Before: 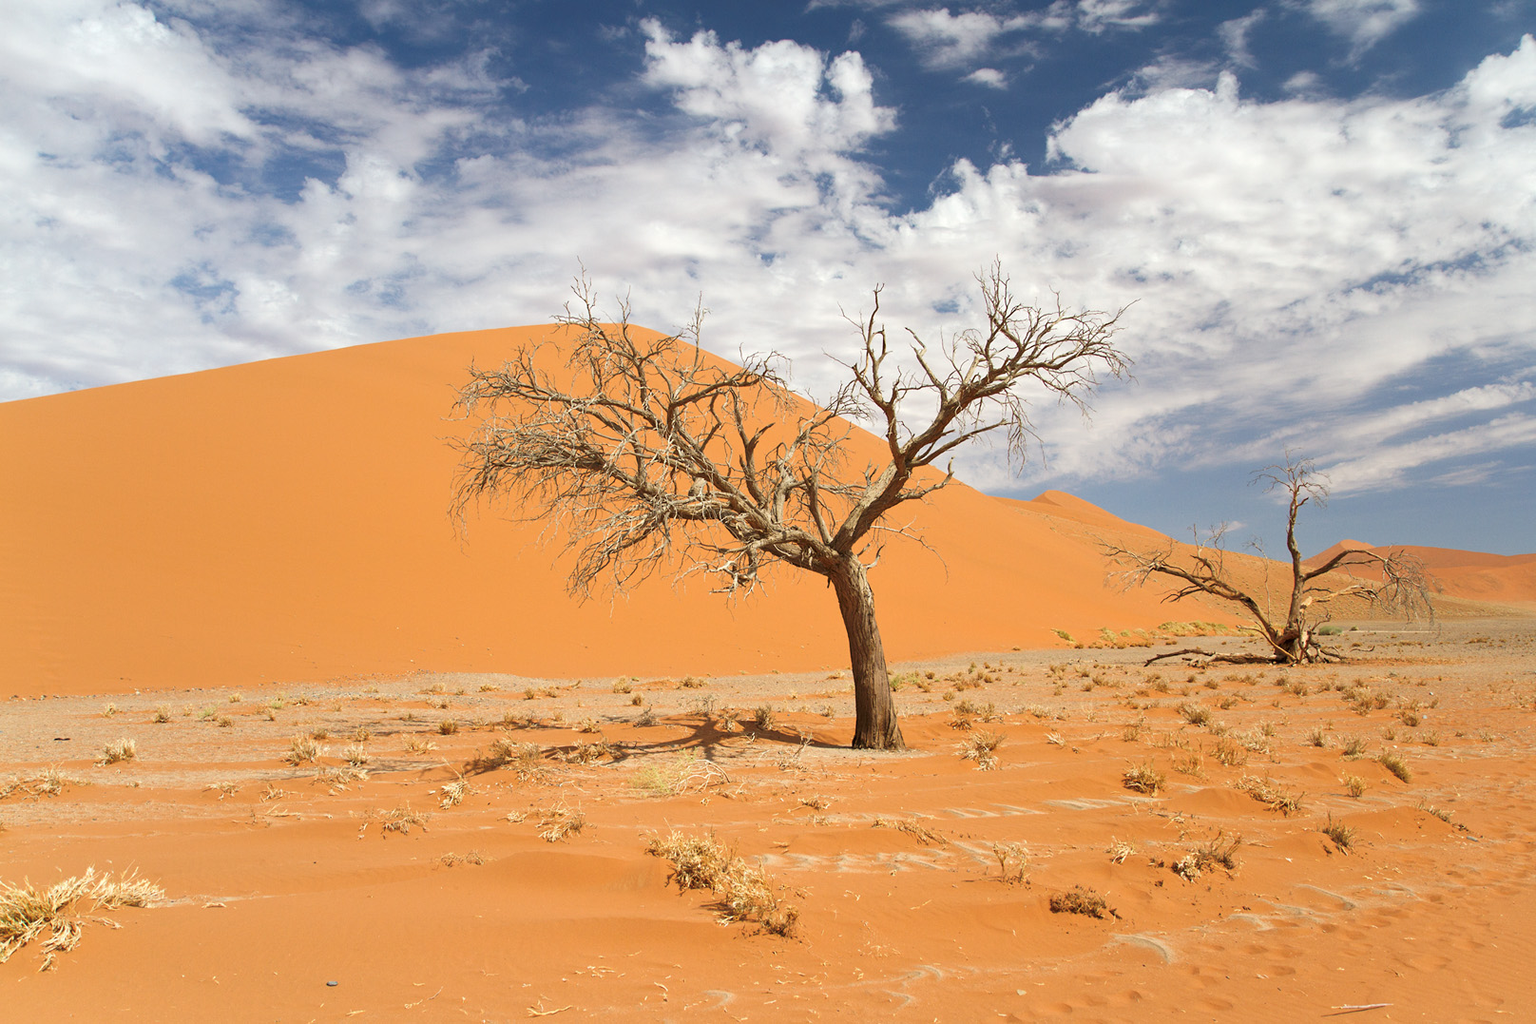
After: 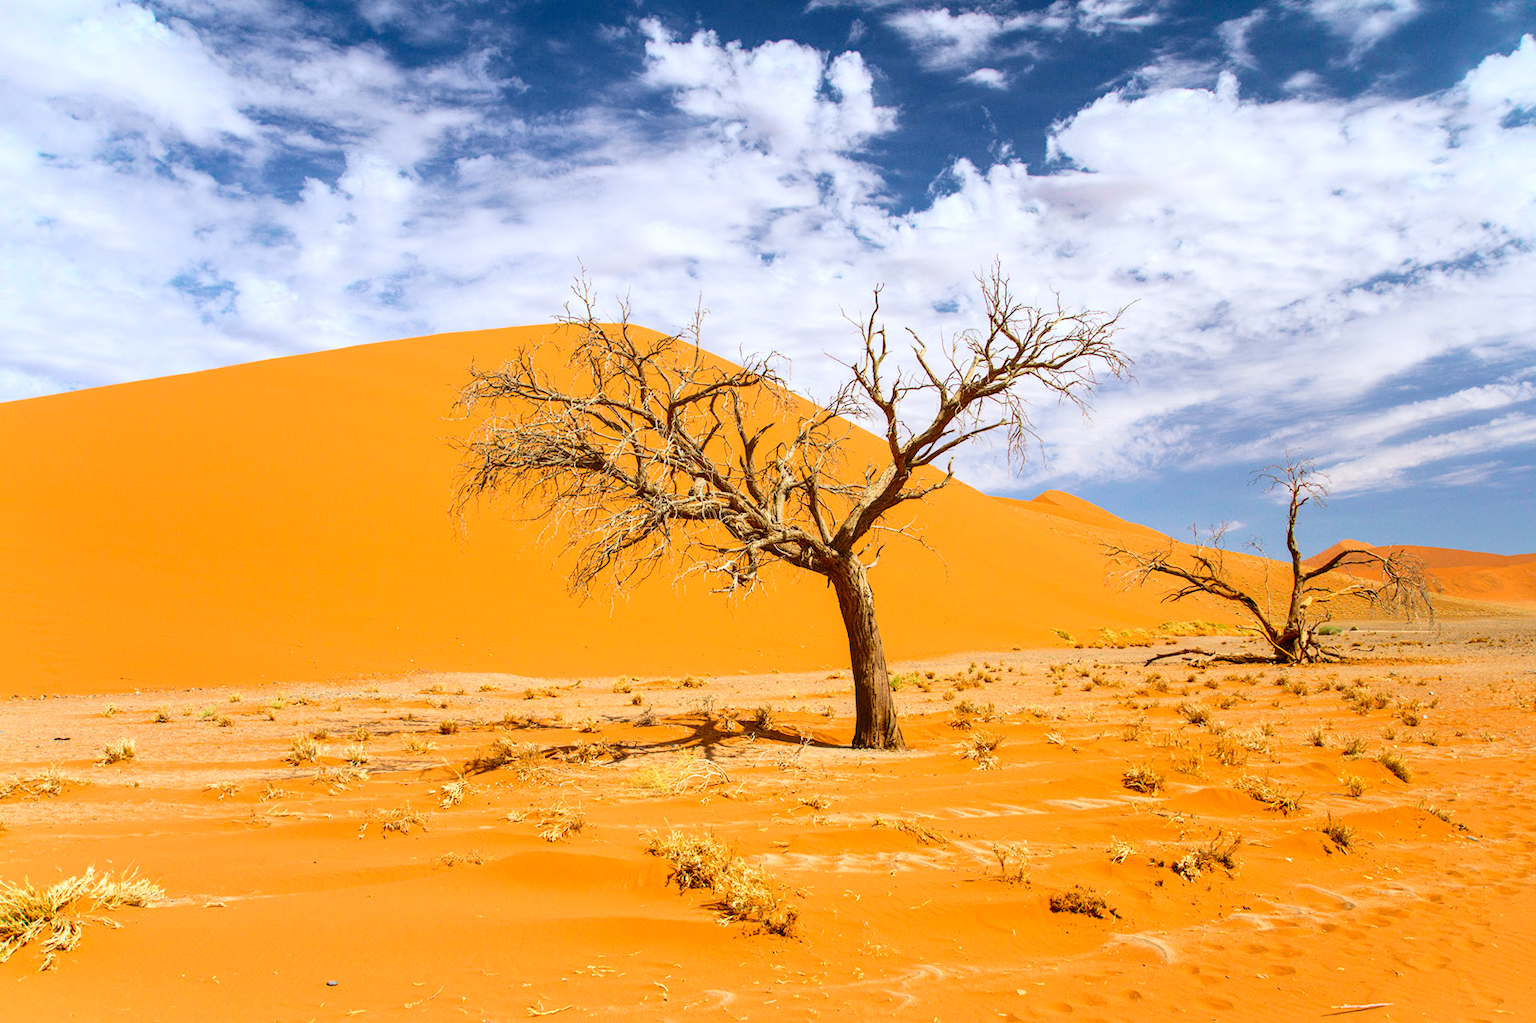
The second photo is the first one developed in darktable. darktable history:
local contrast: on, module defaults
color calibration: illuminant as shot in camera, x 0.358, y 0.373, temperature 4628.91 K
tone curve: curves: ch0 [(0, 0.023) (0.132, 0.075) (0.256, 0.2) (0.454, 0.495) (0.708, 0.78) (0.844, 0.896) (1, 0.98)]; ch1 [(0, 0) (0.37, 0.308) (0.478, 0.46) (0.499, 0.5) (0.513, 0.508) (0.526, 0.533) (0.59, 0.612) (0.764, 0.804) (1, 1)]; ch2 [(0, 0) (0.312, 0.313) (0.461, 0.454) (0.48, 0.477) (0.503, 0.5) (0.526, 0.54) (0.564, 0.595) (0.631, 0.676) (0.713, 0.767) (0.985, 0.966)], color space Lab, independent channels
color balance rgb: perceptual saturation grading › global saturation 20%, global vibrance 20%
